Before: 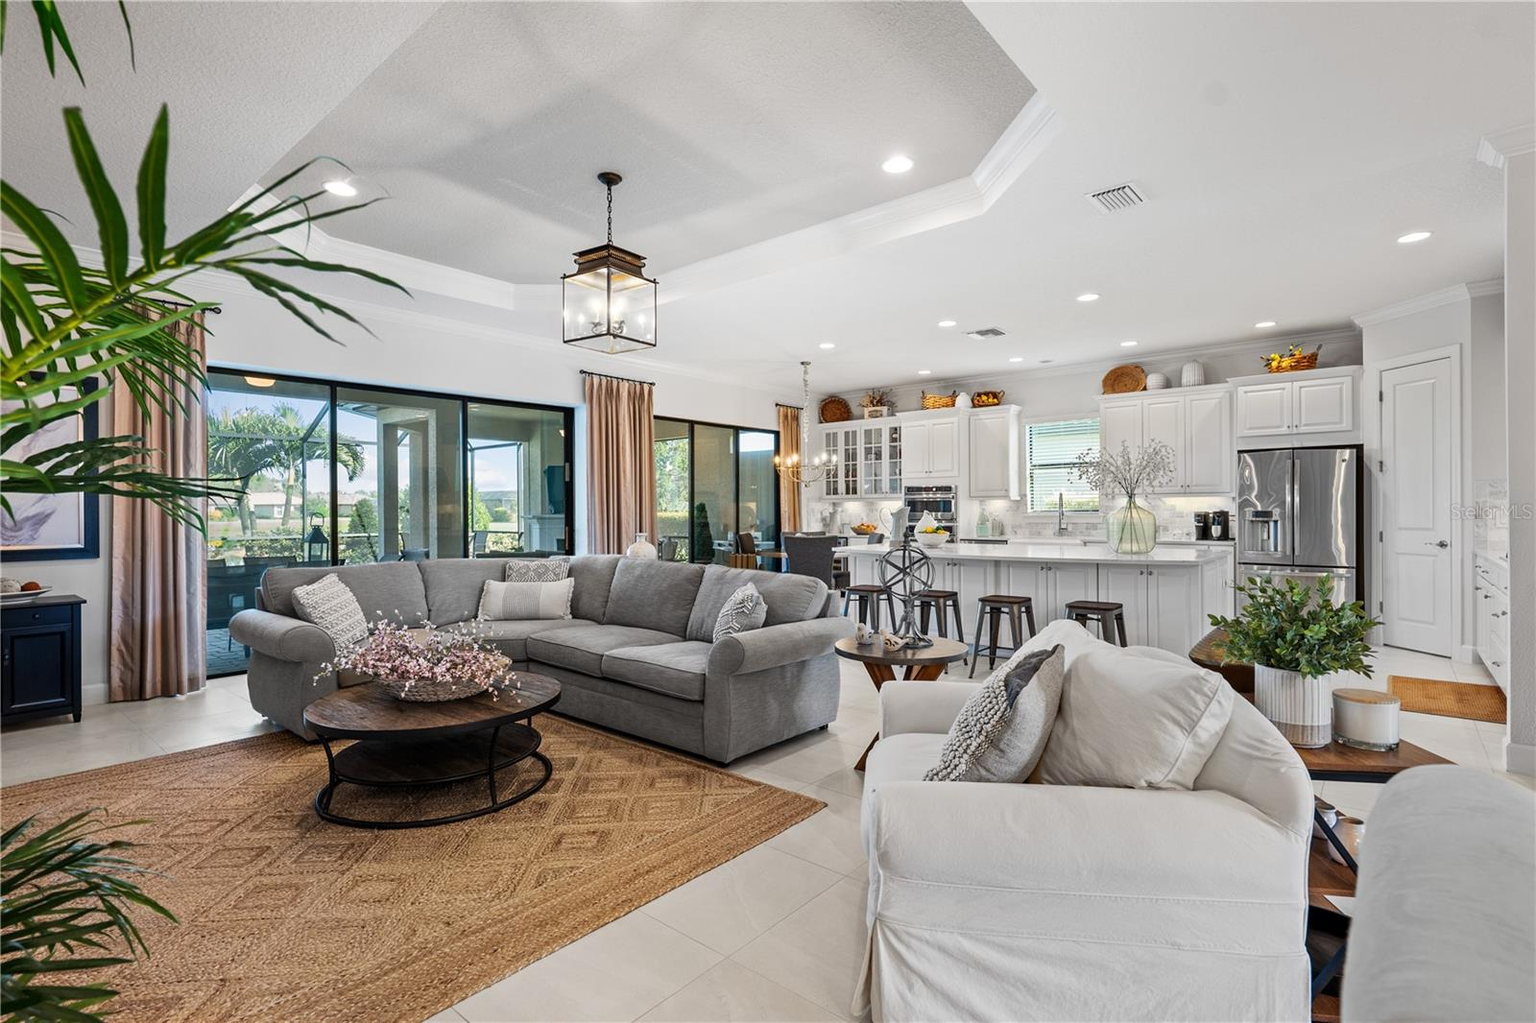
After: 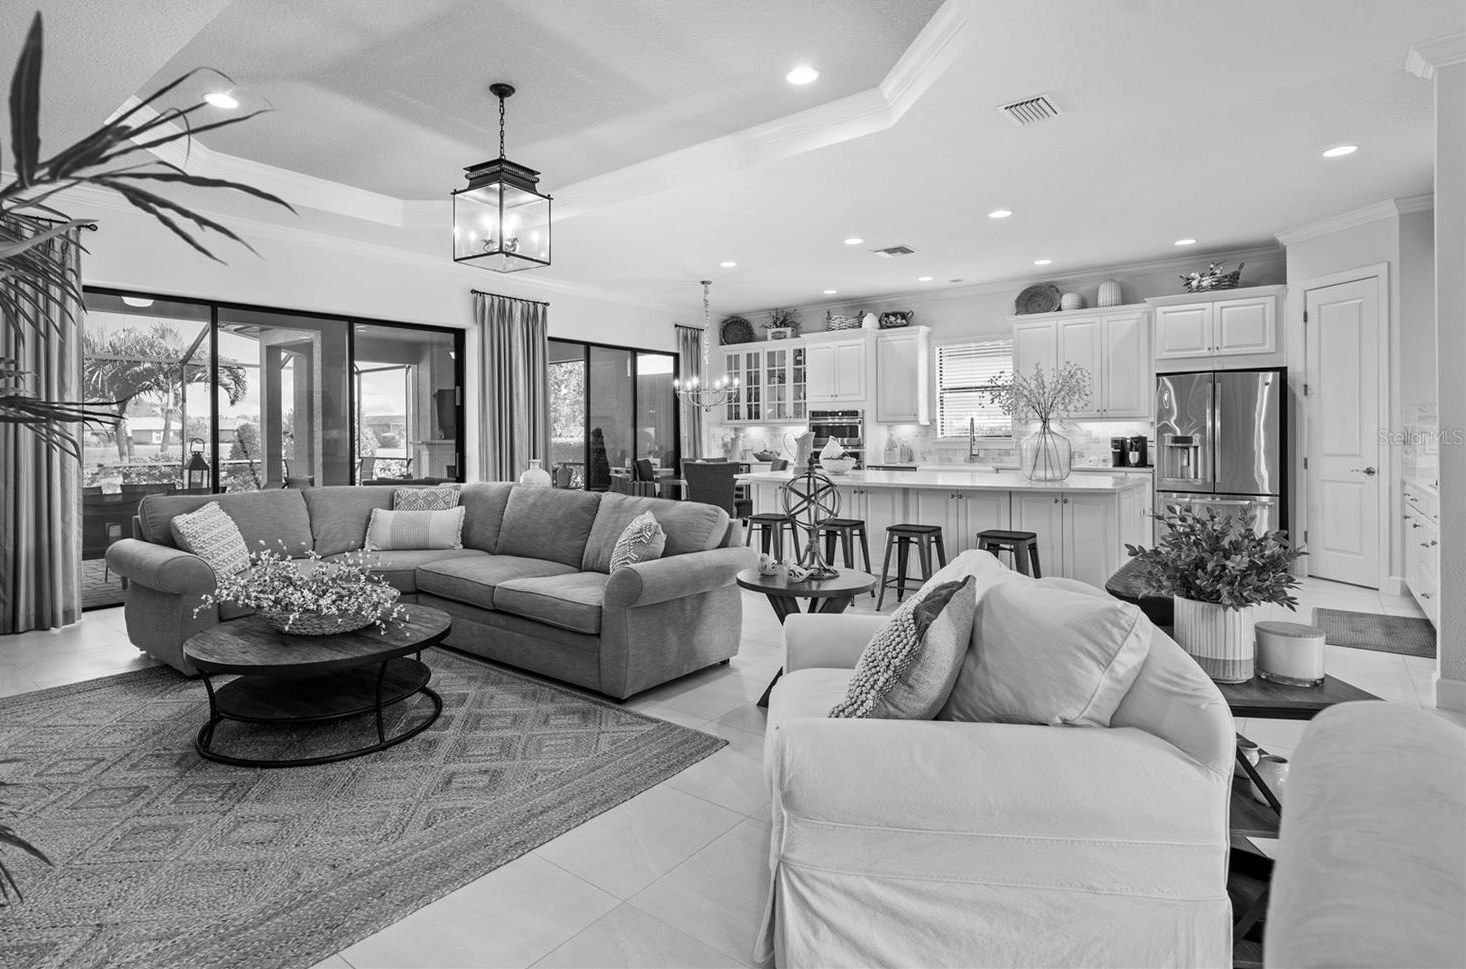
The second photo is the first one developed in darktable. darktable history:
contrast brightness saturation: saturation -0.997
crop and rotate: left 8.365%, top 9.064%
shadows and highlights: shadows 37.8, highlights -26.84, soften with gaussian
